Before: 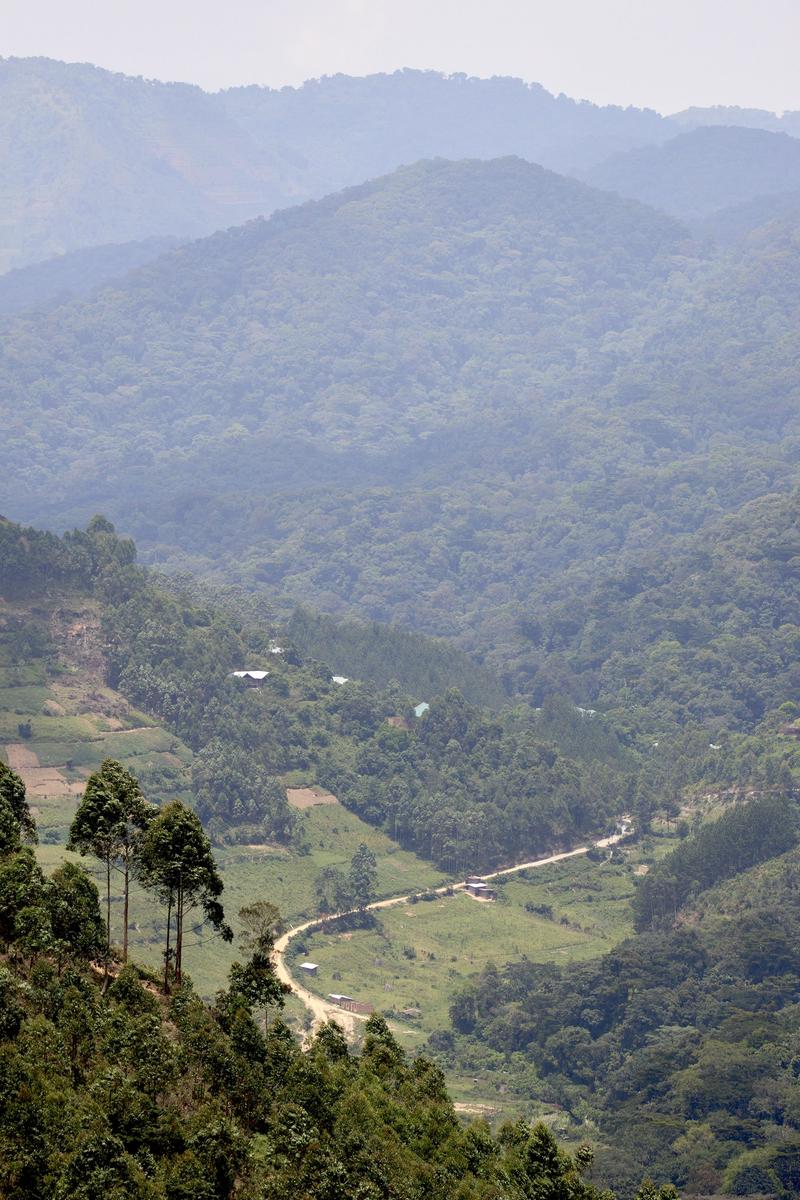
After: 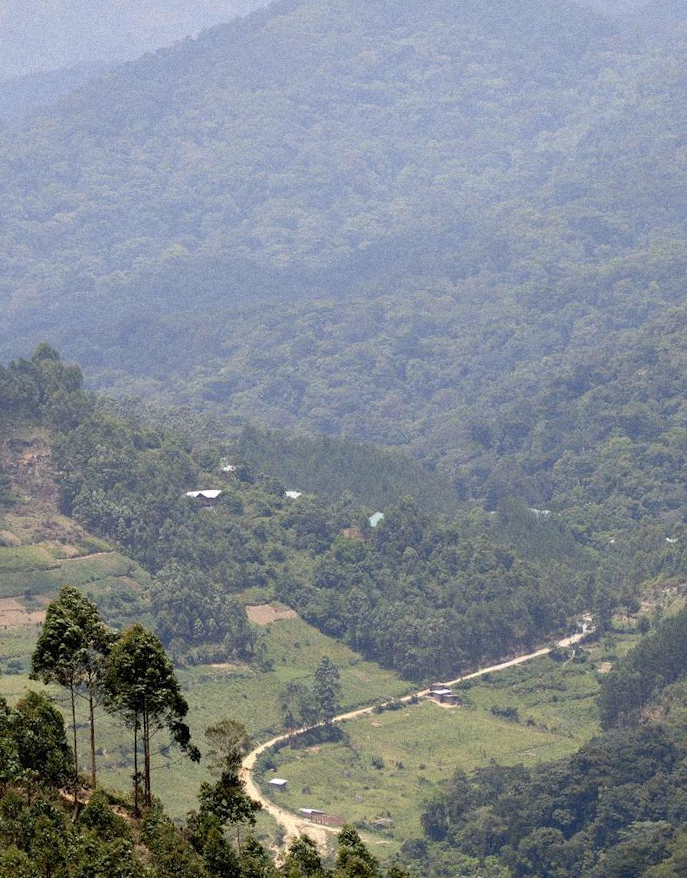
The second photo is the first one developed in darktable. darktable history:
crop: left 9.712%, top 16.928%, right 10.845%, bottom 12.332%
grain: mid-tones bias 0%
rotate and perspective: rotation -3.18°, automatic cropping off
